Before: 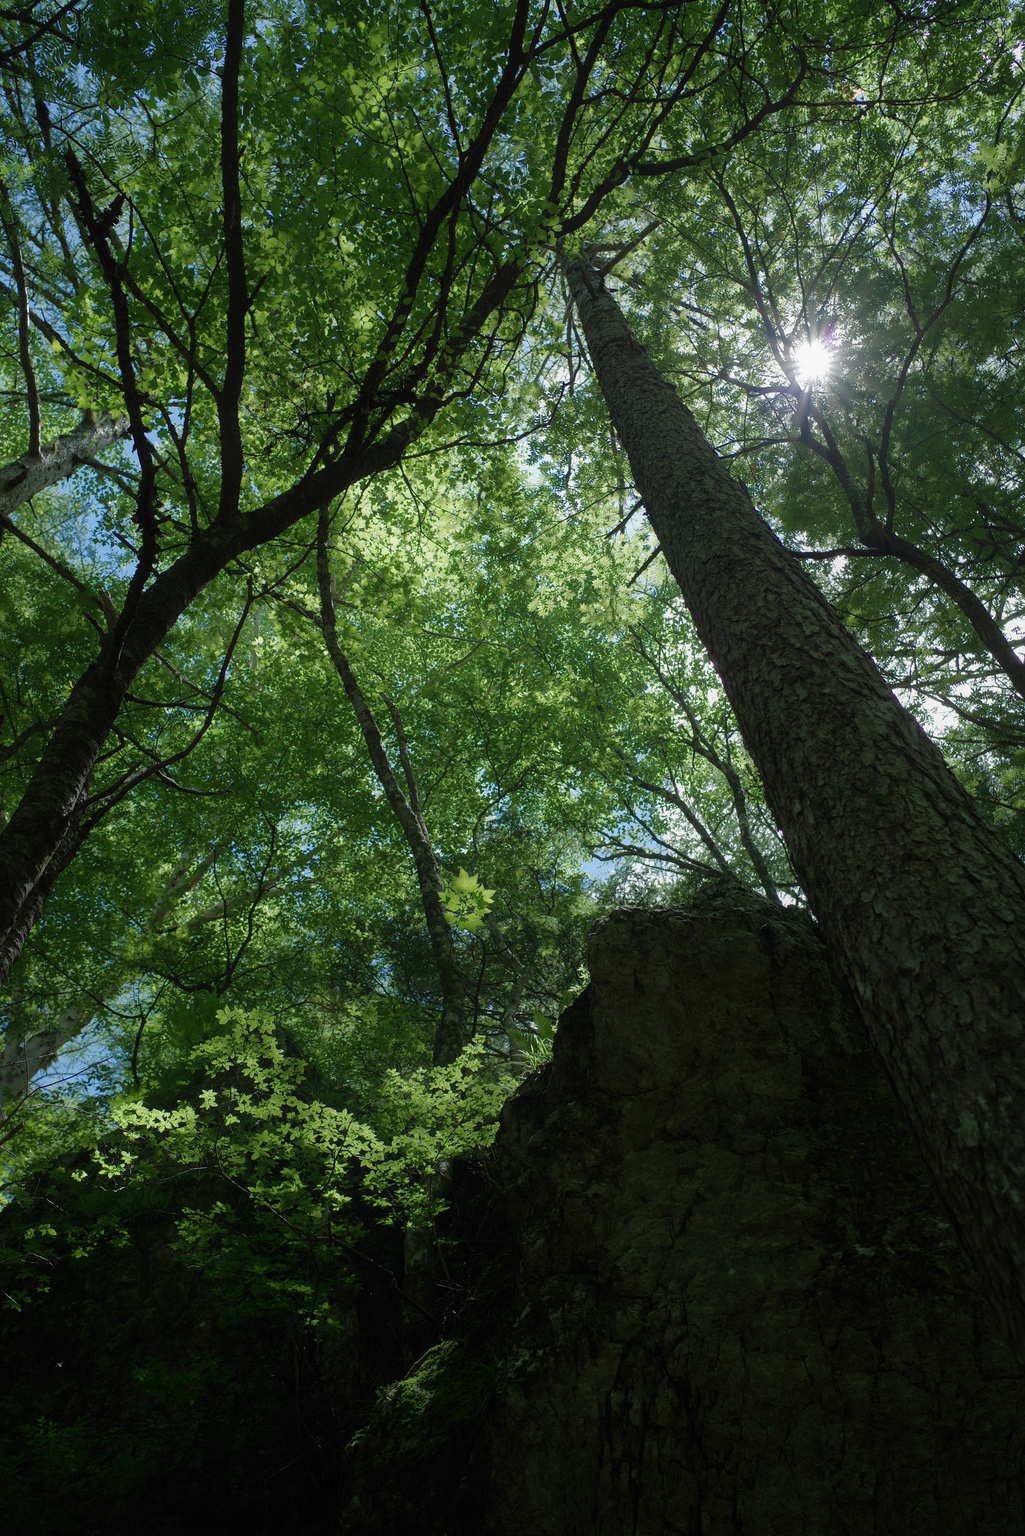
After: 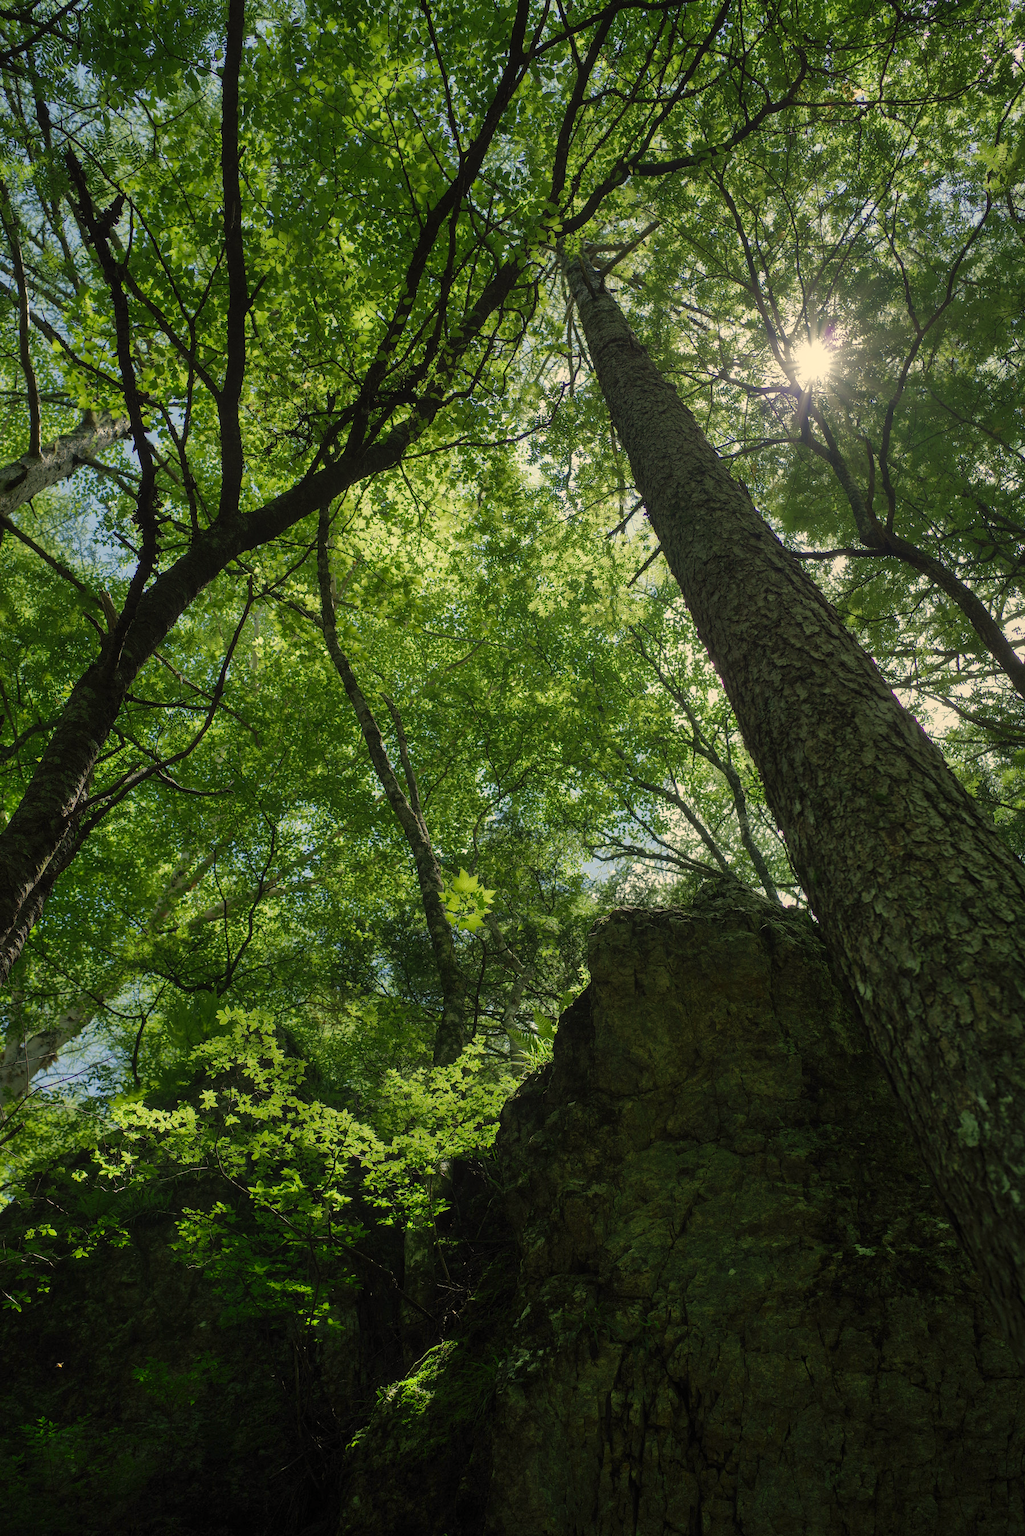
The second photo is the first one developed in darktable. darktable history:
local contrast: detail 110%
color correction: highlights a* 2.72, highlights b* 22.8
shadows and highlights: white point adjustment 0.05, highlights color adjustment 55.9%, soften with gaussian
